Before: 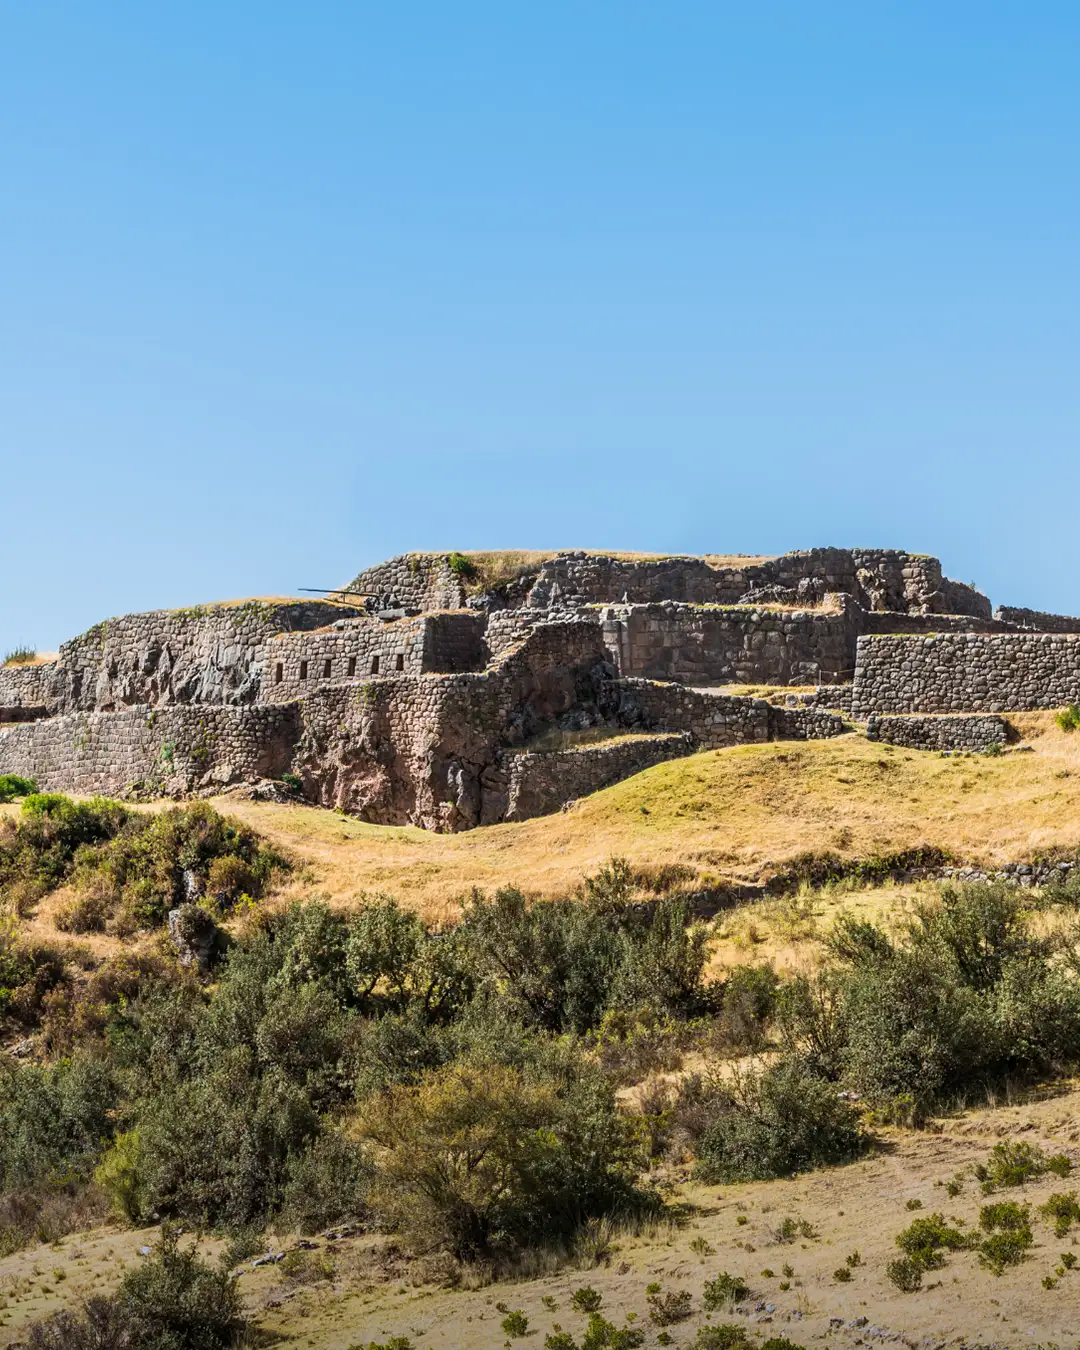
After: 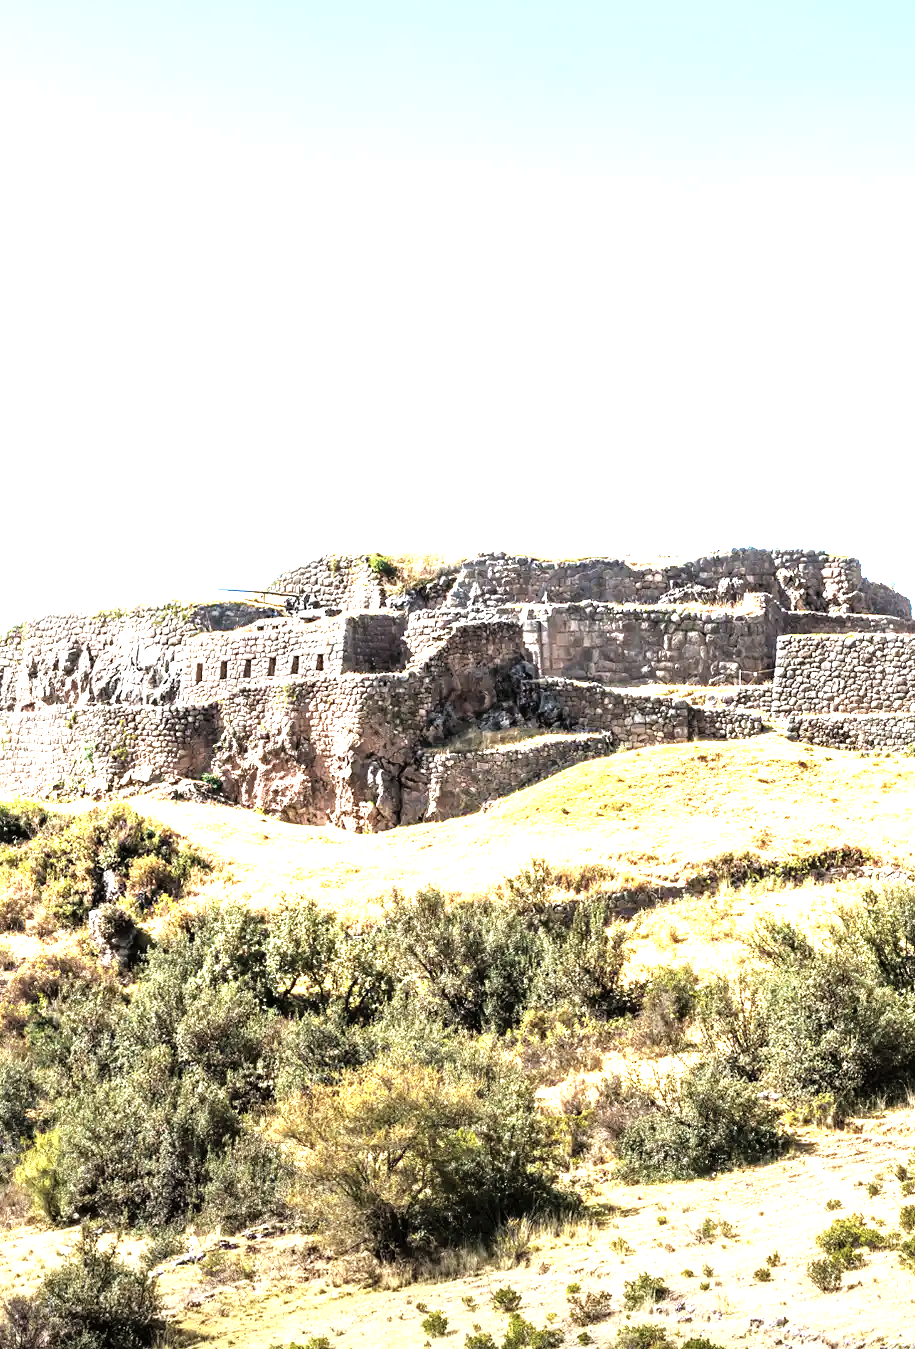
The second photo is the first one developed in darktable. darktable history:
crop: left 7.453%, right 7.816%
tone equalizer: -8 EV -1.09 EV, -7 EV -1.04 EV, -6 EV -0.832 EV, -5 EV -0.576 EV, -3 EV 0.555 EV, -2 EV 0.87 EV, -1 EV 0.998 EV, +0 EV 1.07 EV
exposure: black level correction 0, exposure 1.097 EV, compensate exposure bias true, compensate highlight preservation false
color correction: highlights b* -0.016, saturation 0.834
